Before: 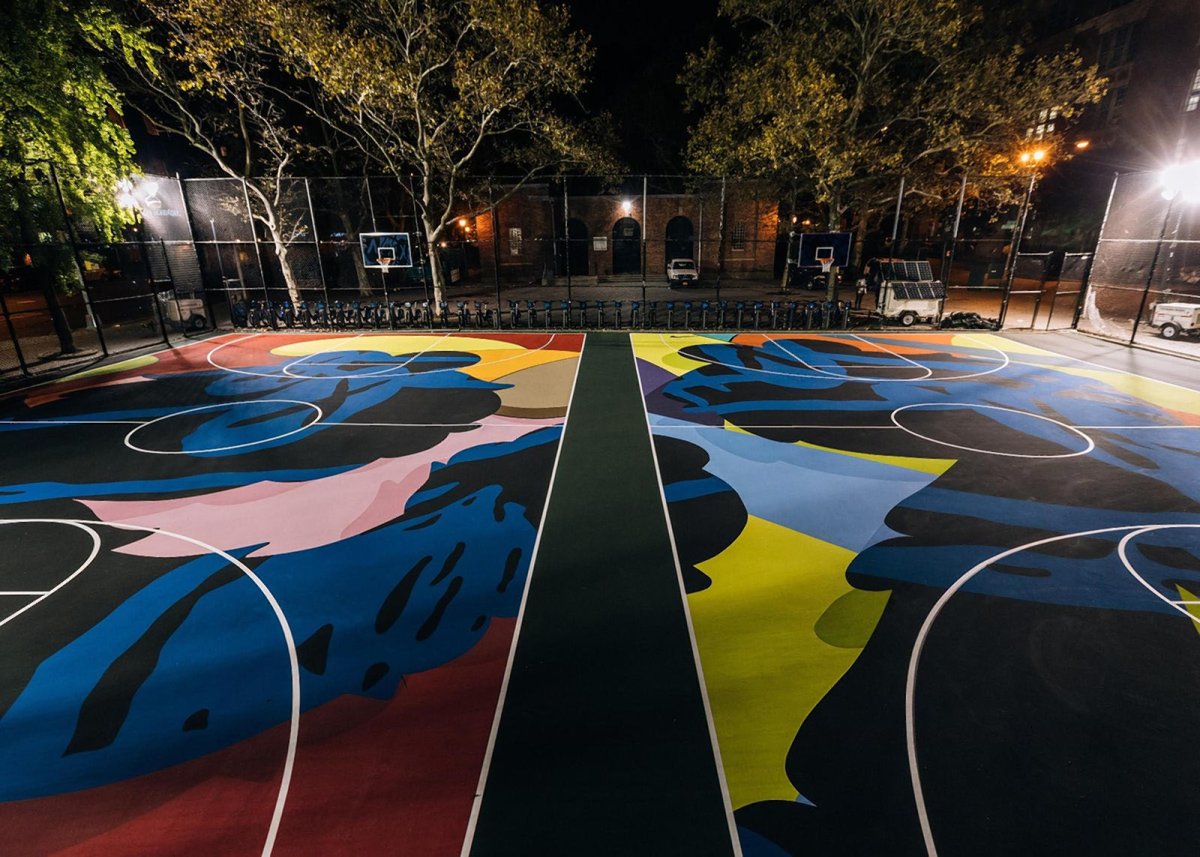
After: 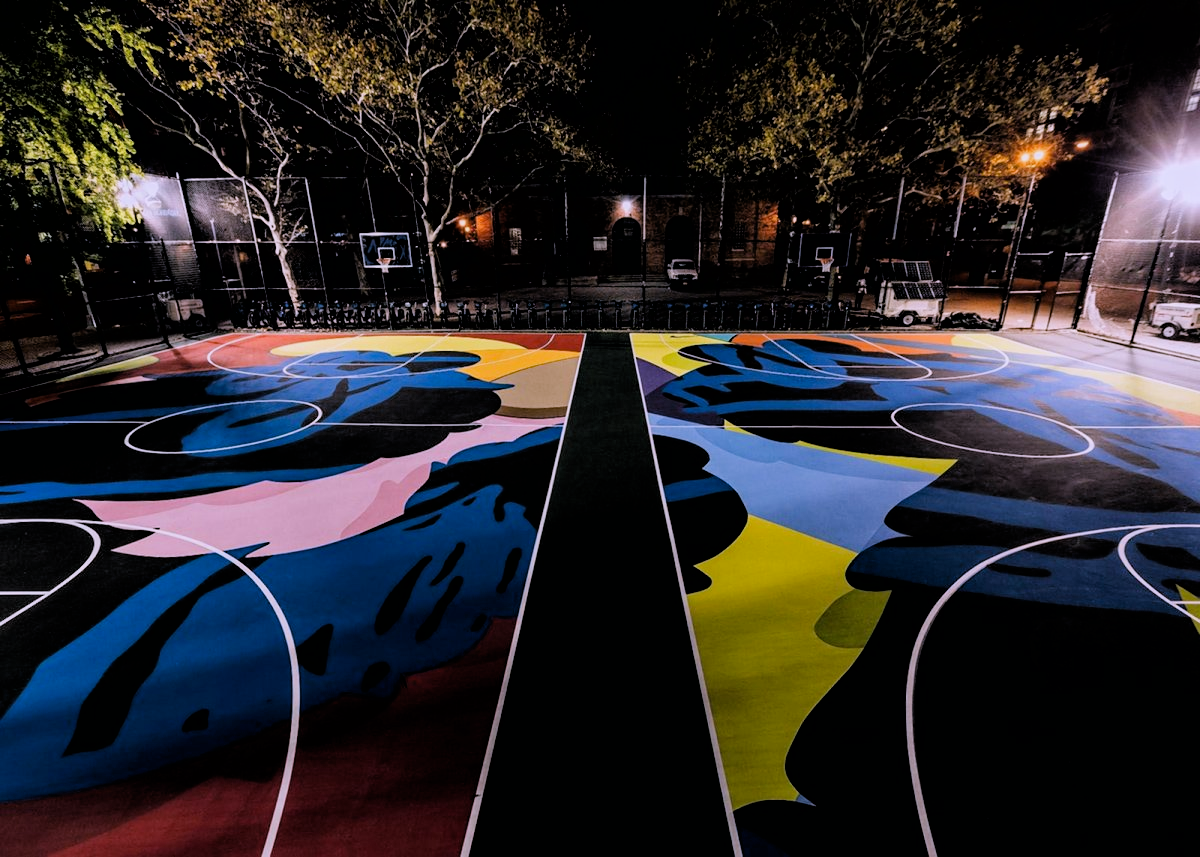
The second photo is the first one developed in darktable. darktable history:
haze removal: compatibility mode true, adaptive false
filmic rgb: black relative exposure -3.86 EV, white relative exposure 3.48 EV, hardness 2.63, contrast 1.103
white balance: red 1.042, blue 1.17
